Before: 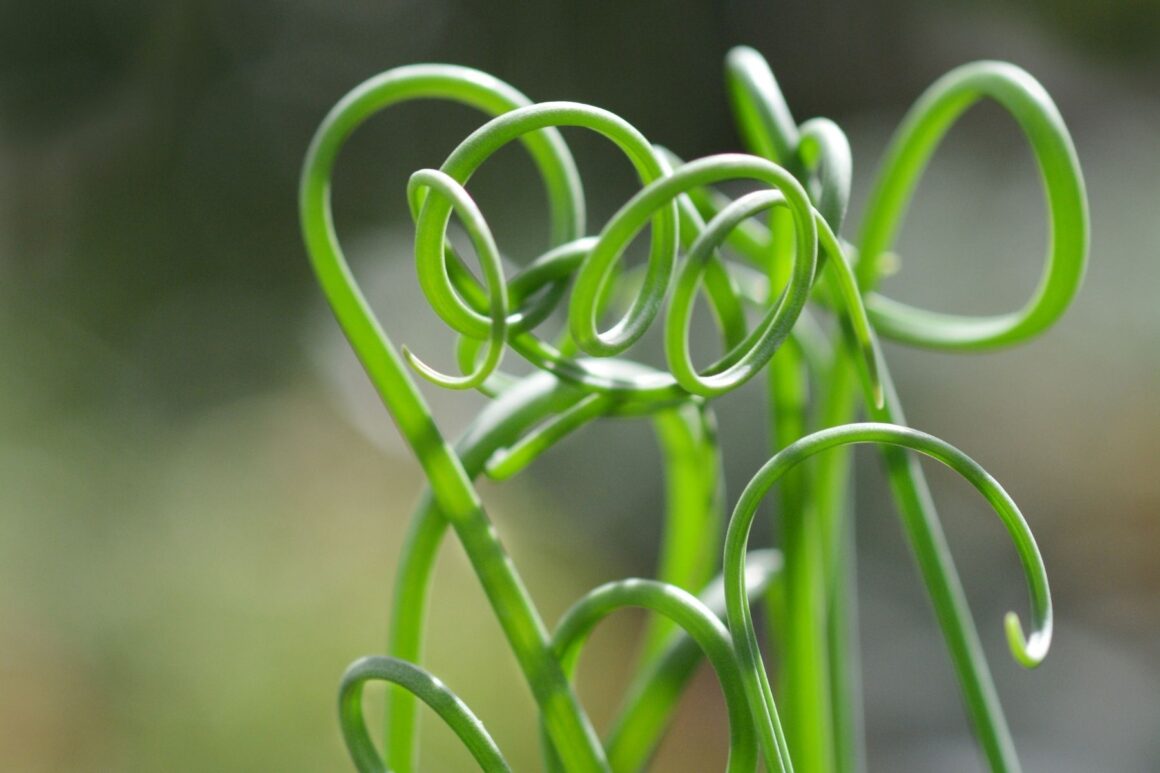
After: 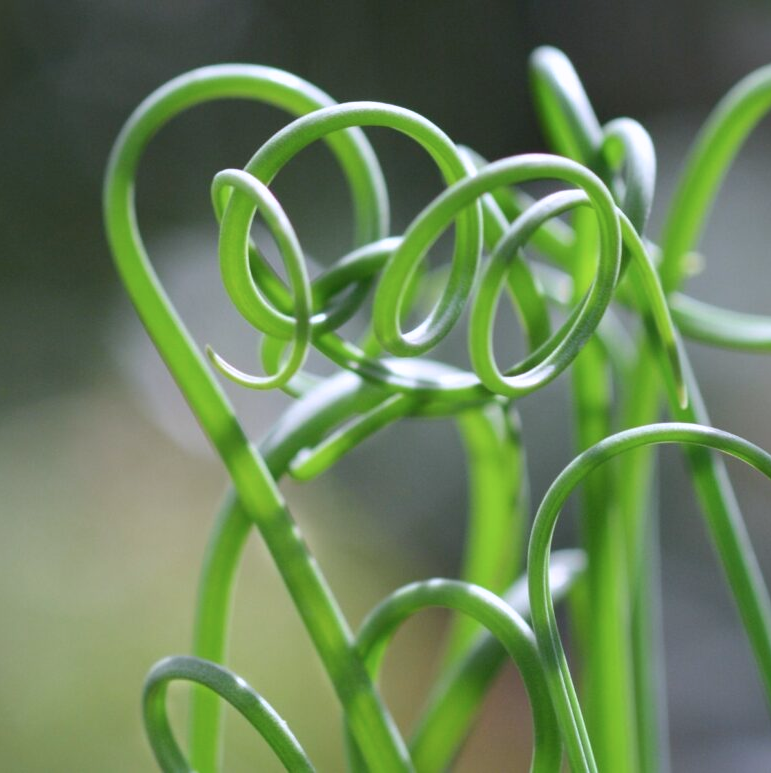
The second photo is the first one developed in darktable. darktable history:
color calibration: illuminant custom, x 0.363, y 0.385, temperature 4528.03 K
crop: left 16.899%, right 16.556%
